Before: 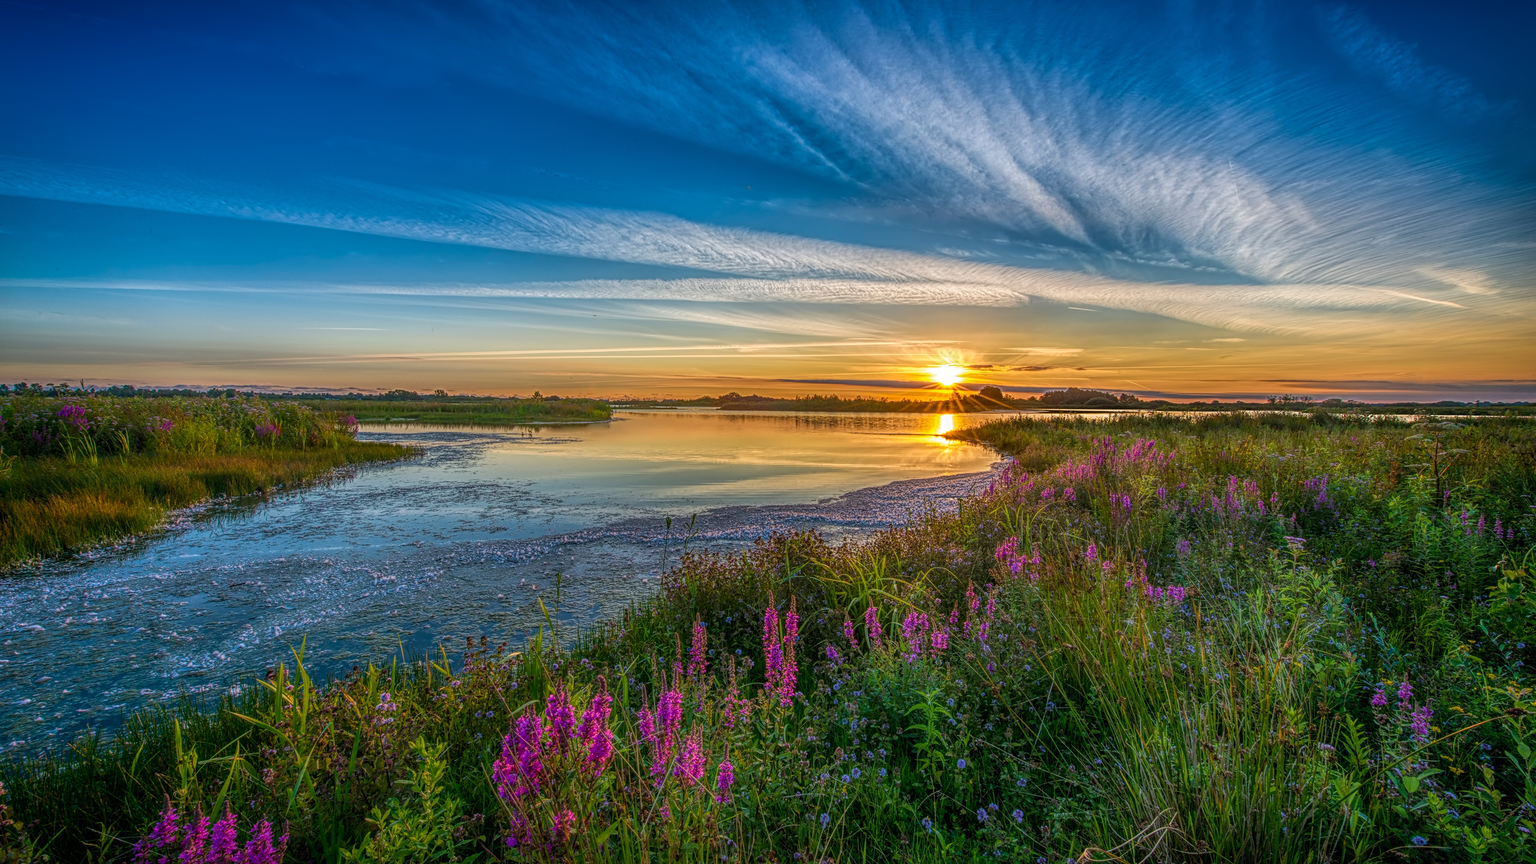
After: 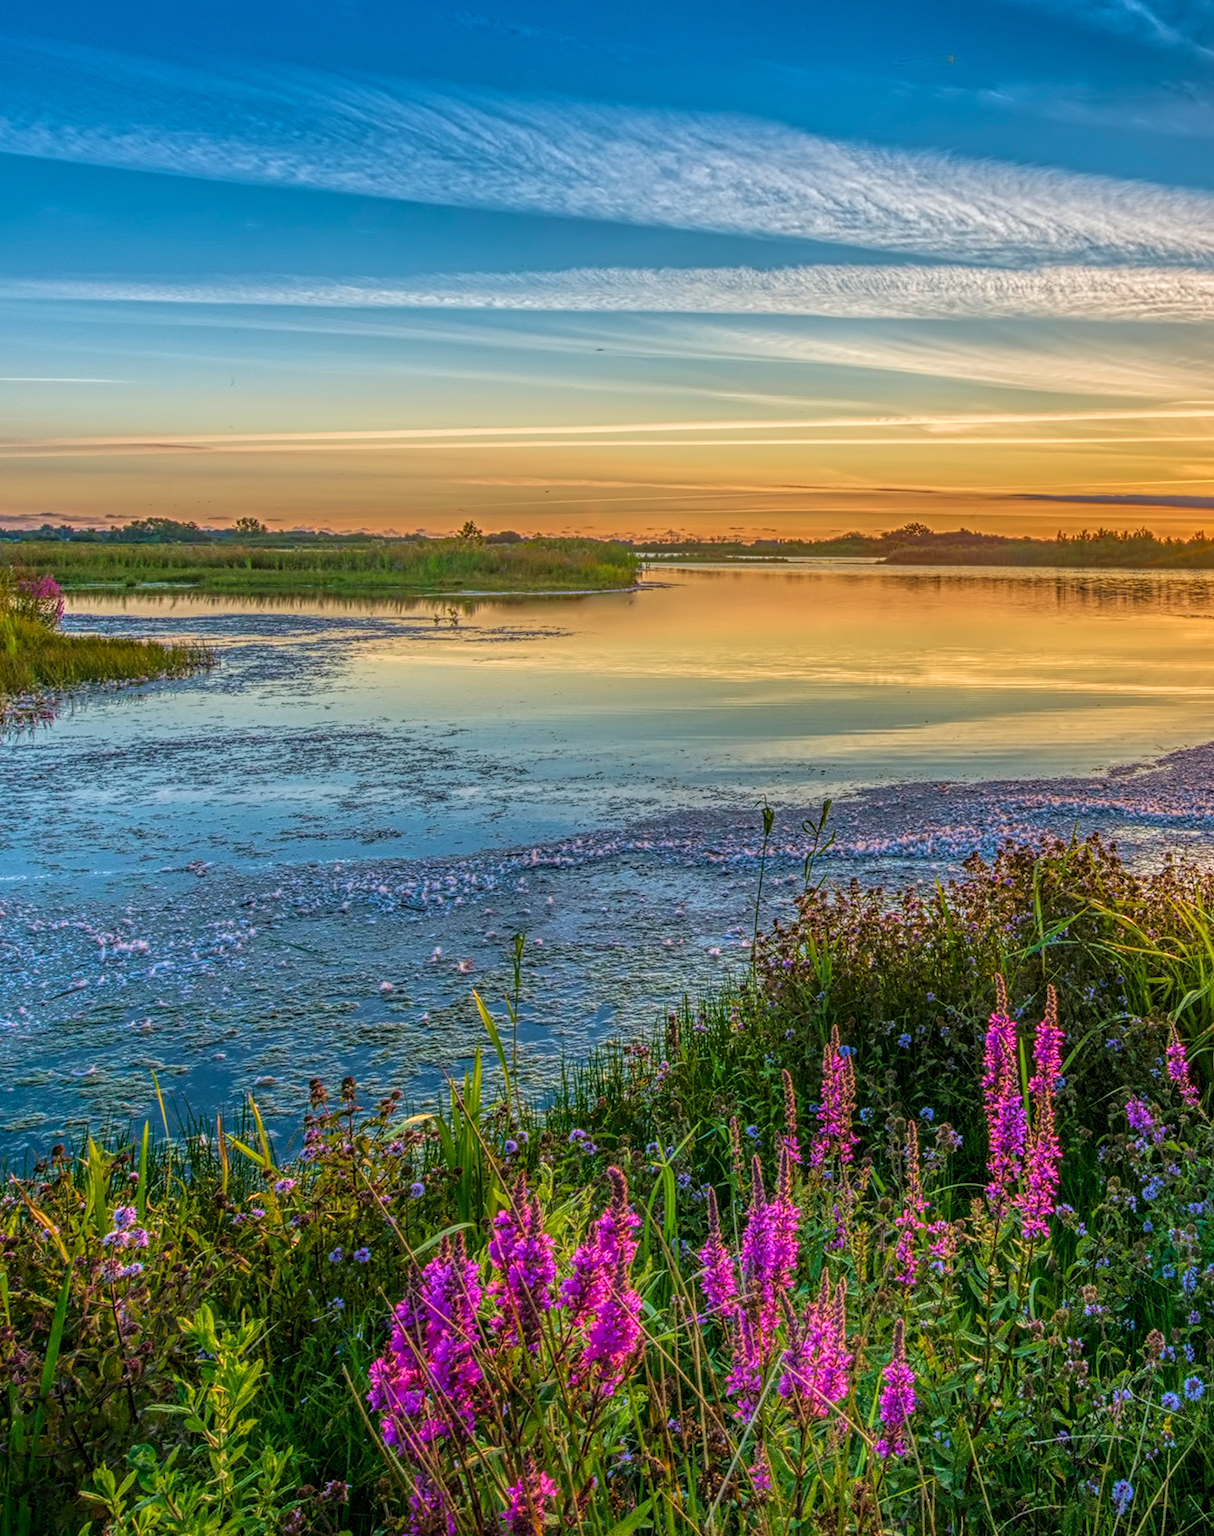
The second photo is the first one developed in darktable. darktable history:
crop and rotate: left 21.524%, top 18.712%, right 43.642%, bottom 2.984%
velvia: on, module defaults
tone equalizer: -8 EV 0.003 EV, -7 EV -0.027 EV, -6 EV 0.012 EV, -5 EV 0.042 EV, -4 EV 0.268 EV, -3 EV 0.617 EV, -2 EV 0.56 EV, -1 EV 0.204 EV, +0 EV 0.047 EV
